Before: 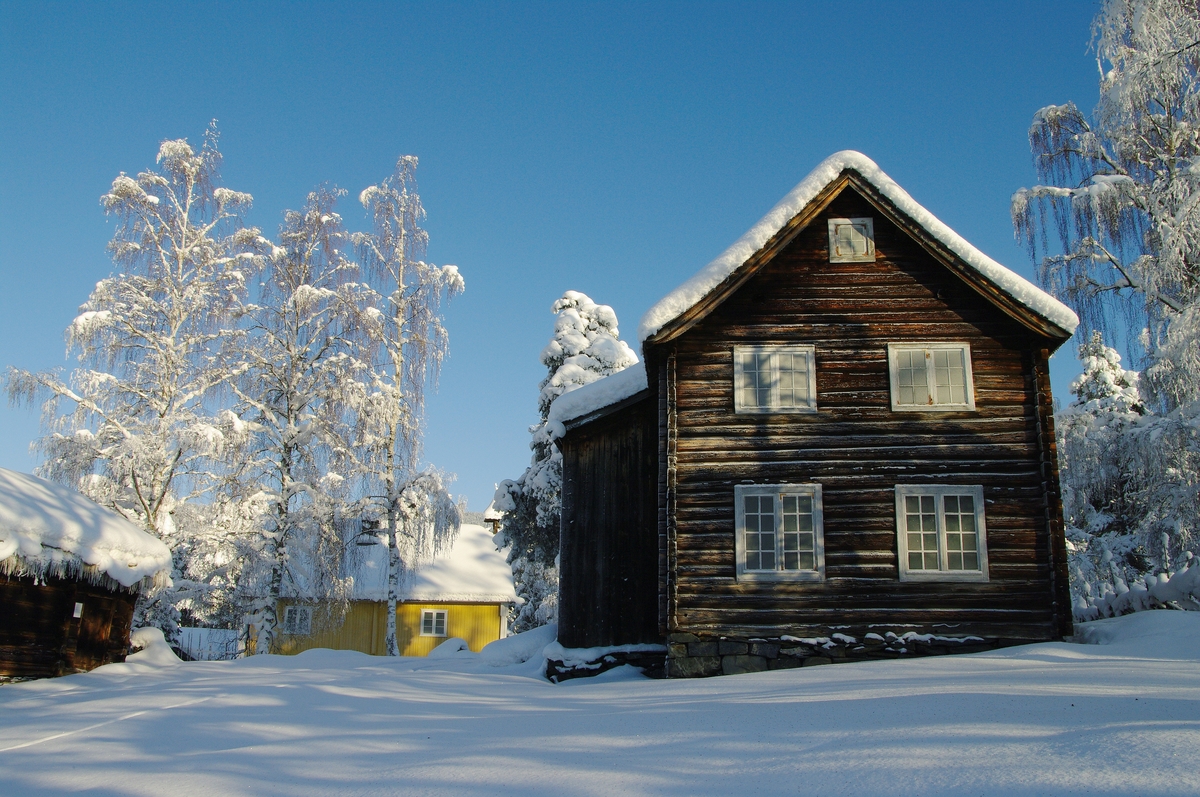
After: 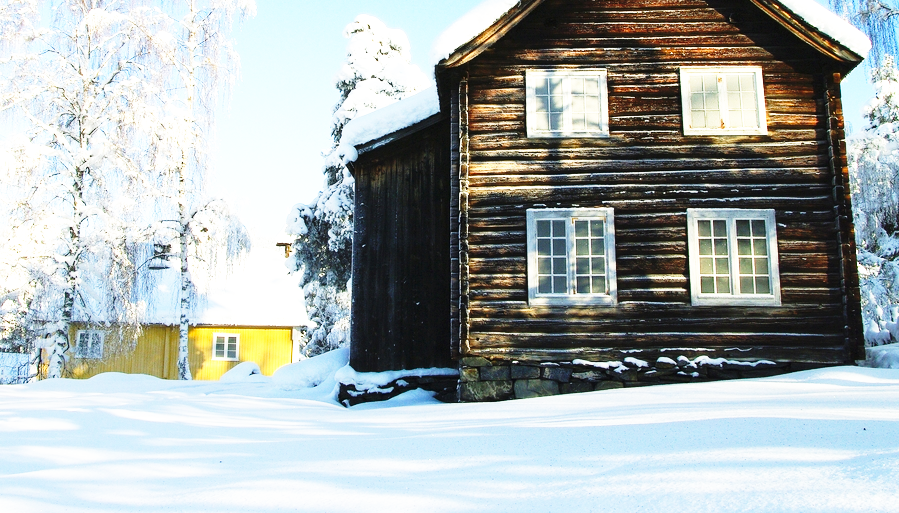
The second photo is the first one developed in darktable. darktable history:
crop and rotate: left 17.394%, top 34.658%, right 7.655%, bottom 0.921%
base curve: curves: ch0 [(0, 0) (0.026, 0.03) (0.109, 0.232) (0.351, 0.748) (0.669, 0.968) (1, 1)], preserve colors none
exposure: black level correction 0, exposure 0.95 EV, compensate highlight preservation false
